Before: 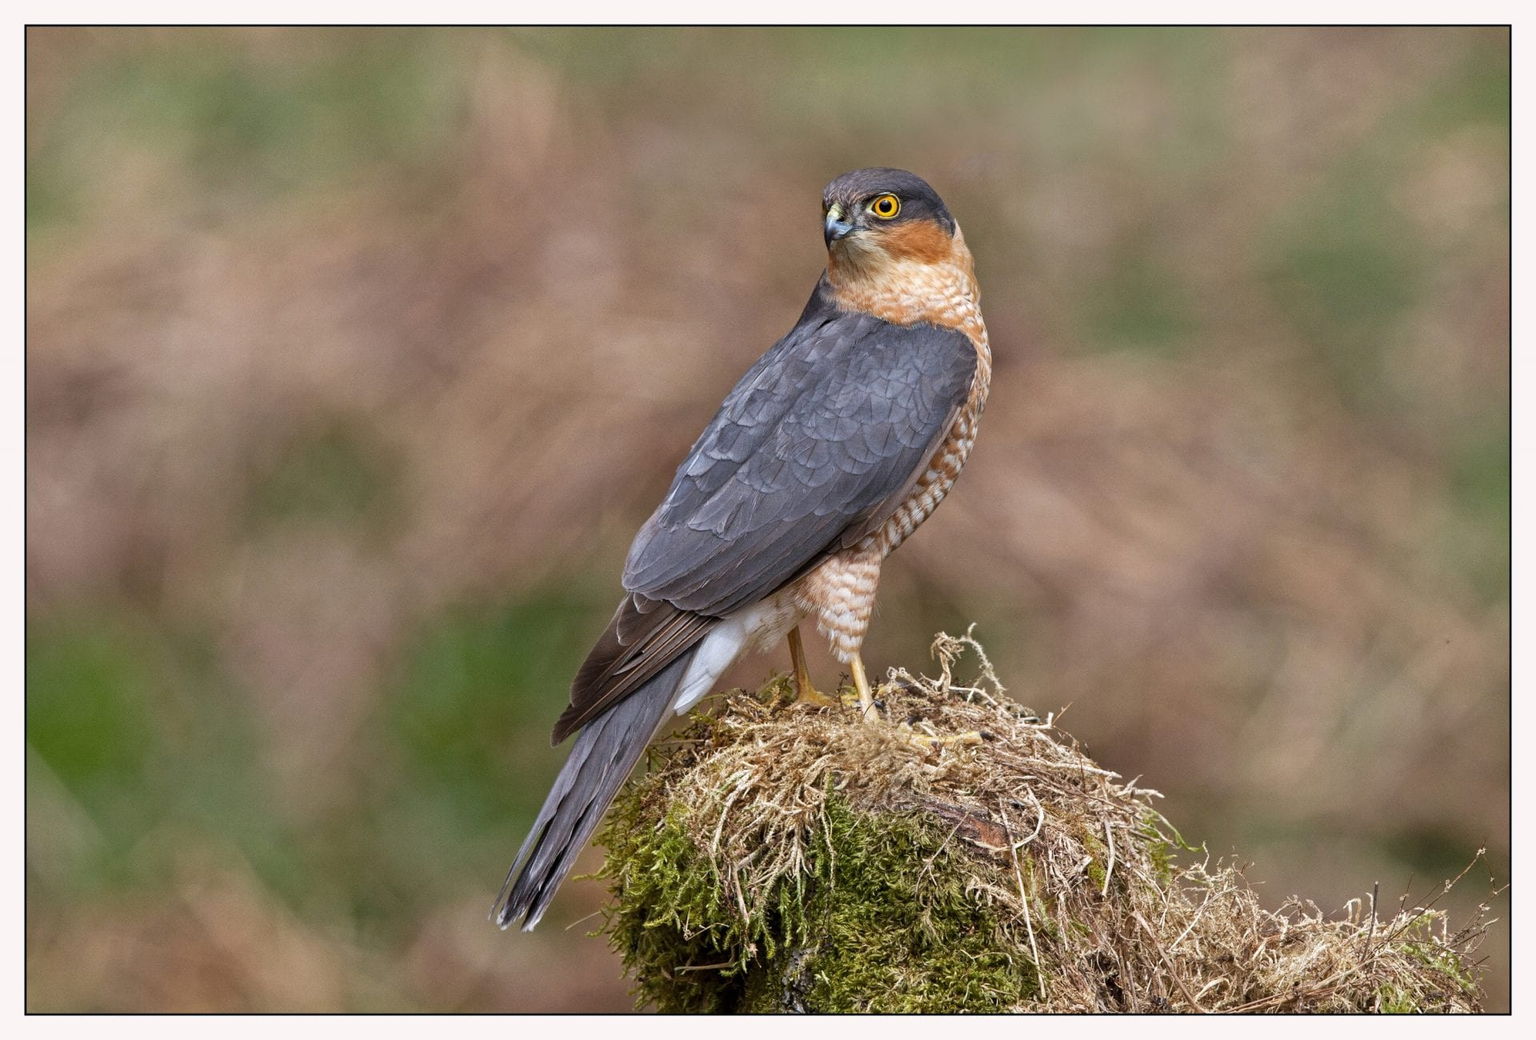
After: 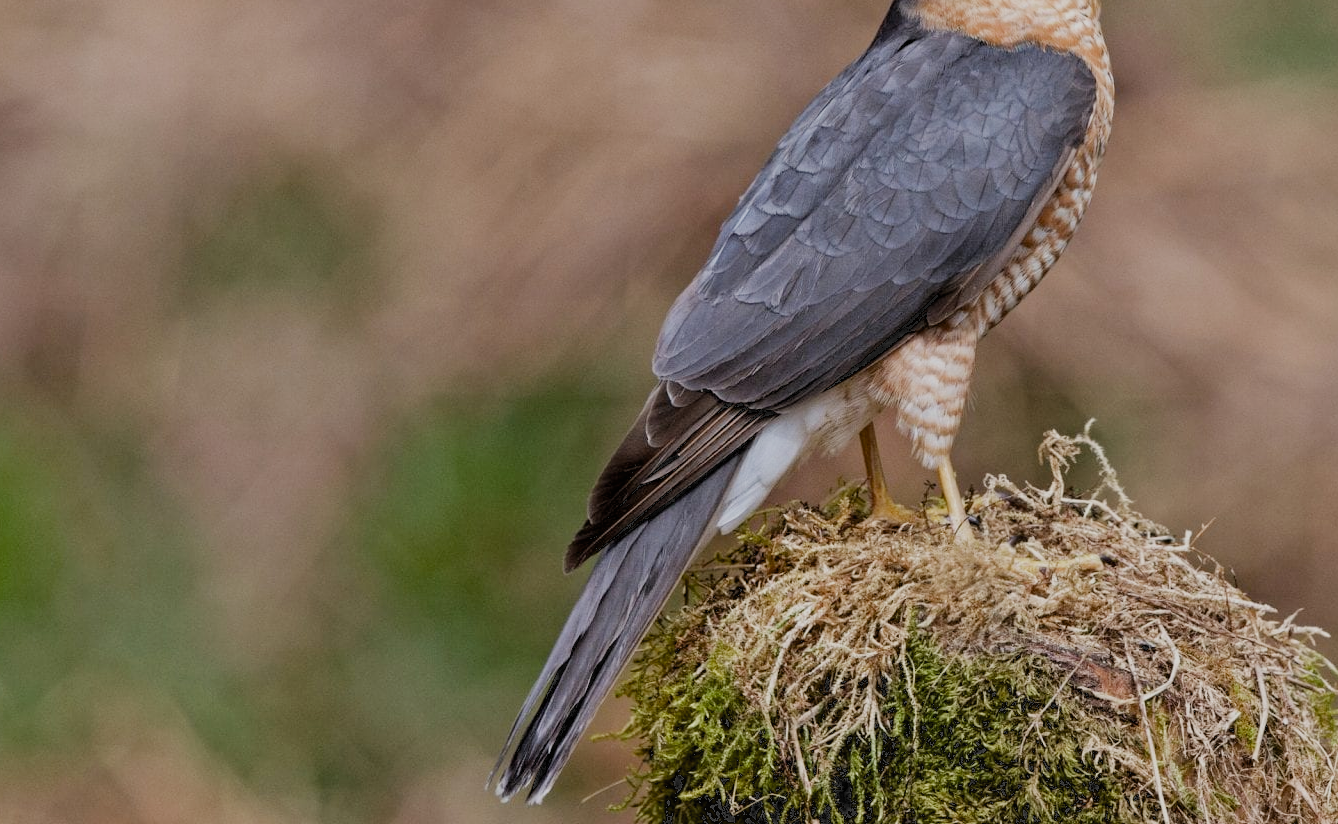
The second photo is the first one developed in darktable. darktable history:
crop: left 6.516%, top 27.747%, right 23.789%, bottom 8.803%
filmic rgb: black relative exposure -7.65 EV, white relative exposure 4.56 EV, hardness 3.61, add noise in highlights 0.001, preserve chrominance max RGB, color science v3 (2019), use custom middle-gray values true, contrast in highlights soft
exposure: black level correction 0.009, compensate exposure bias true, compensate highlight preservation false
